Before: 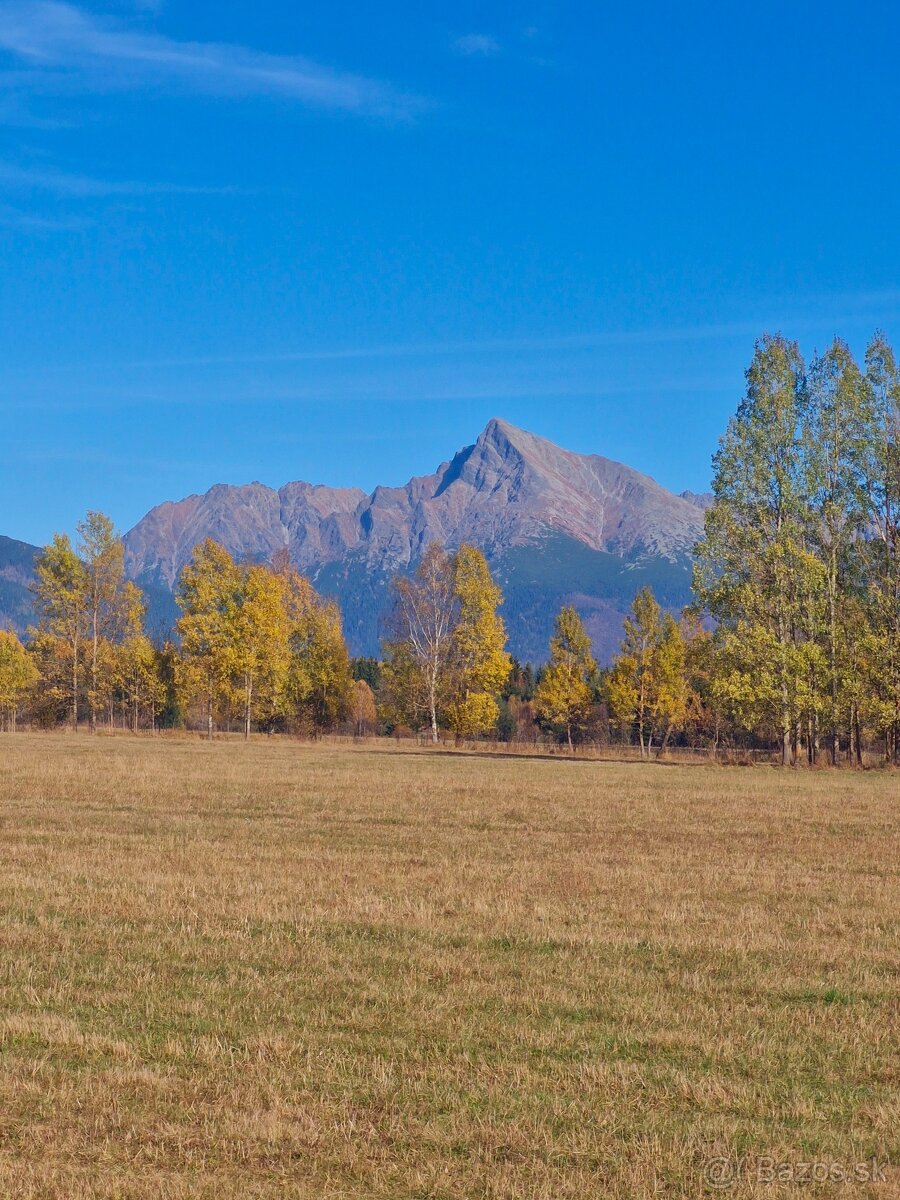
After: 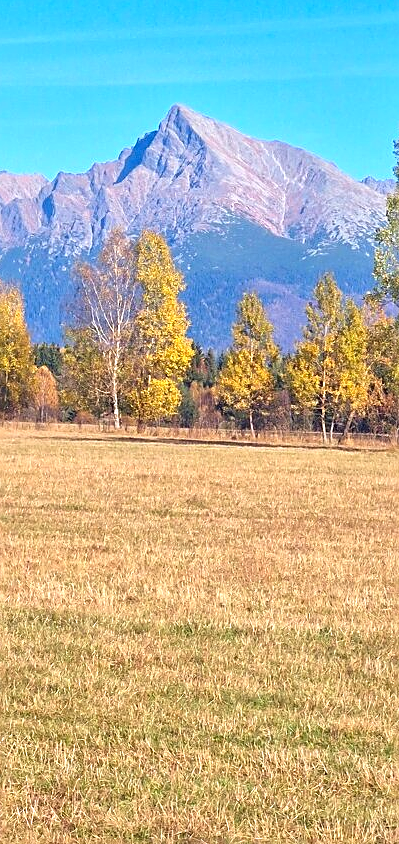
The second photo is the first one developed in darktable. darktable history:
crop: left 35.432%, top 26.233%, right 20.145%, bottom 3.432%
sharpen: on, module defaults
exposure: black level correction 0, exposure 1.1 EV, compensate highlight preservation false
